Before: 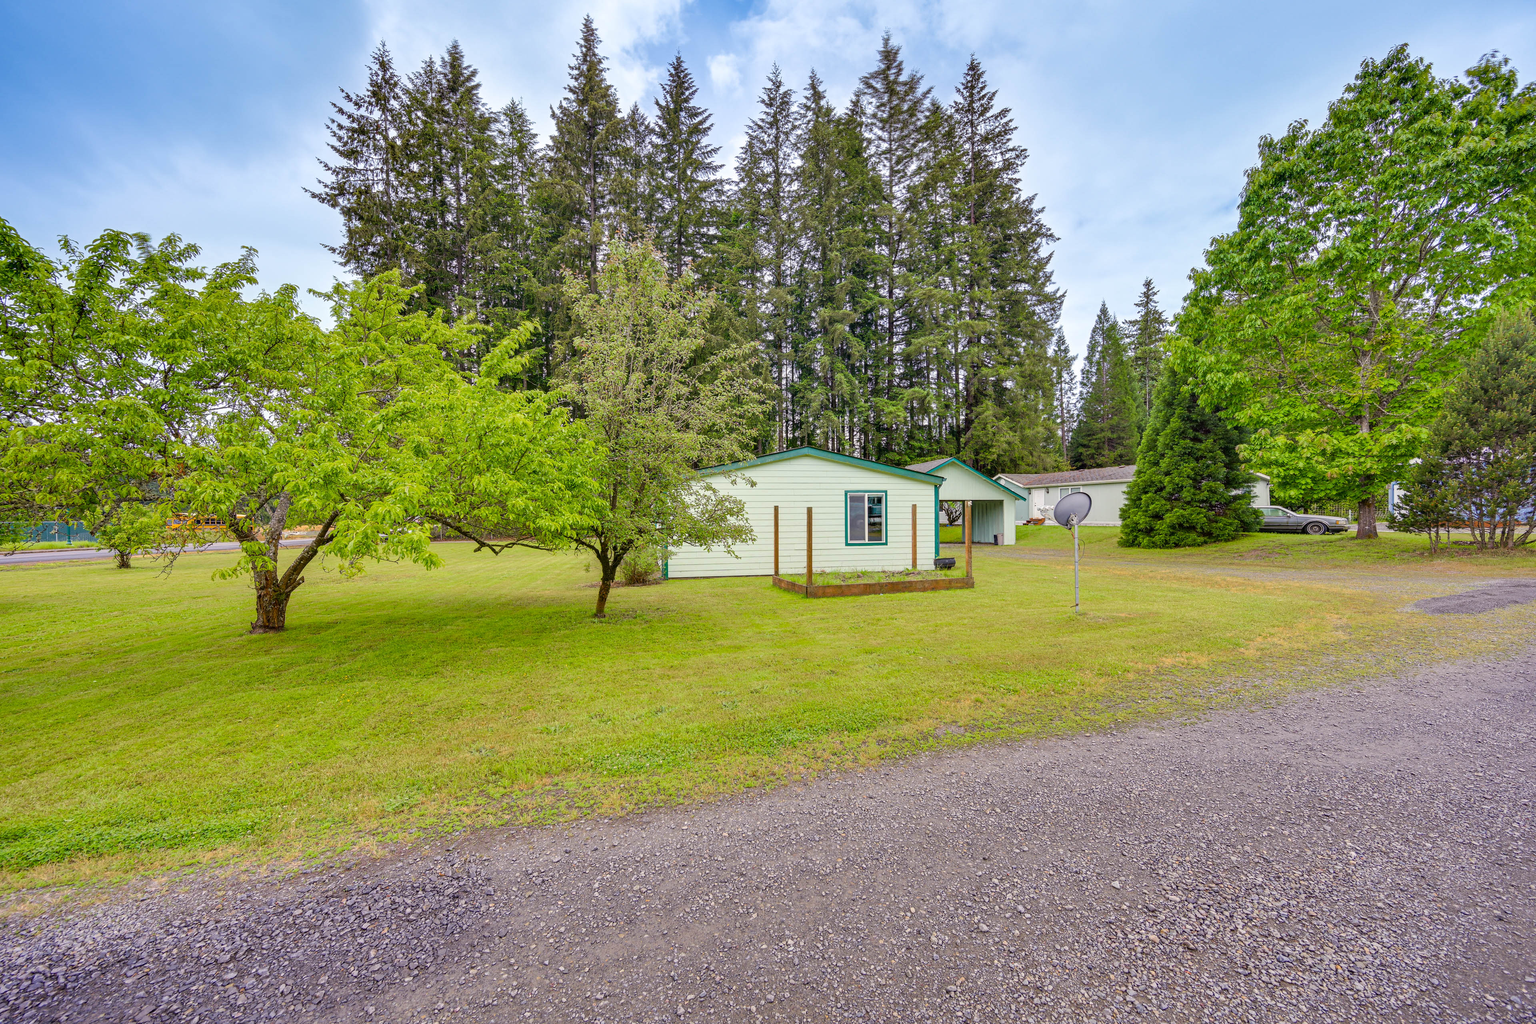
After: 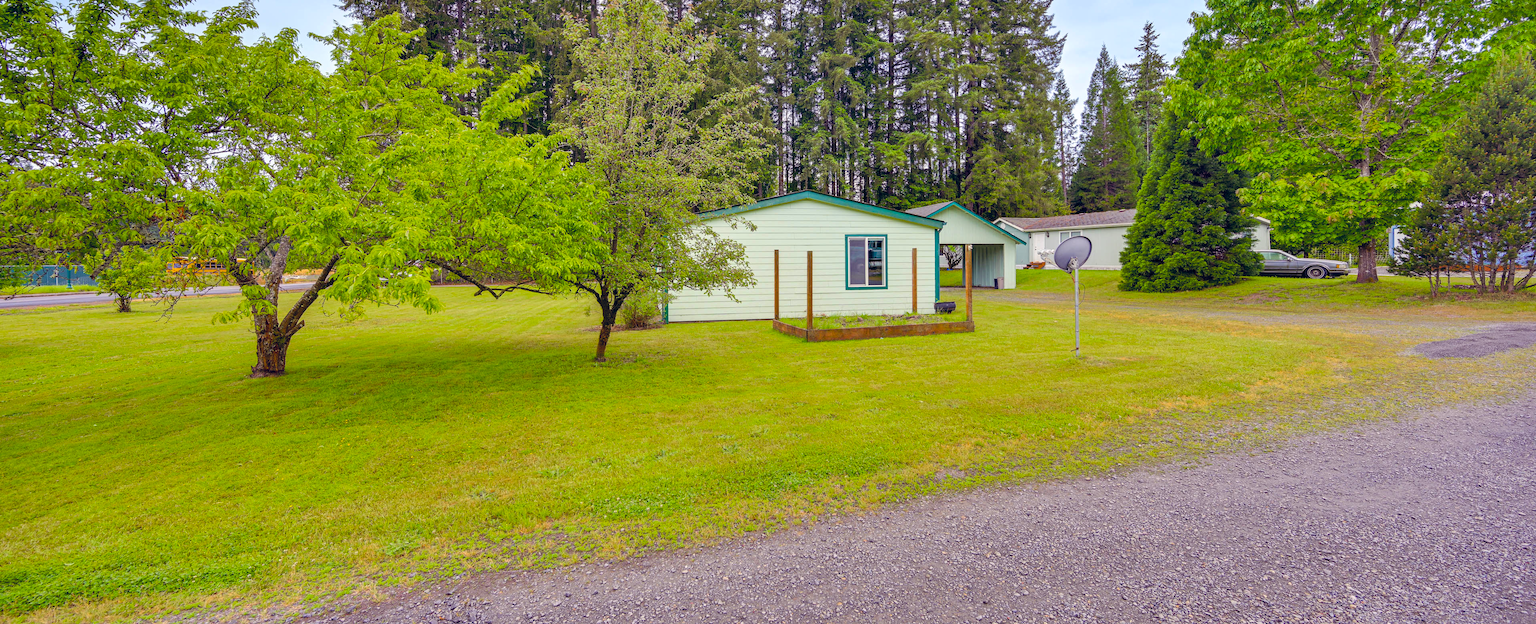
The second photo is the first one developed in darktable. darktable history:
crop and rotate: top 25.05%, bottom 14.011%
color balance rgb: shadows lift › luminance 0.412%, shadows lift › chroma 6.718%, shadows lift › hue 300°, global offset › chroma 0.105%, global offset › hue 250.37°, perceptual saturation grading › global saturation 25.291%
